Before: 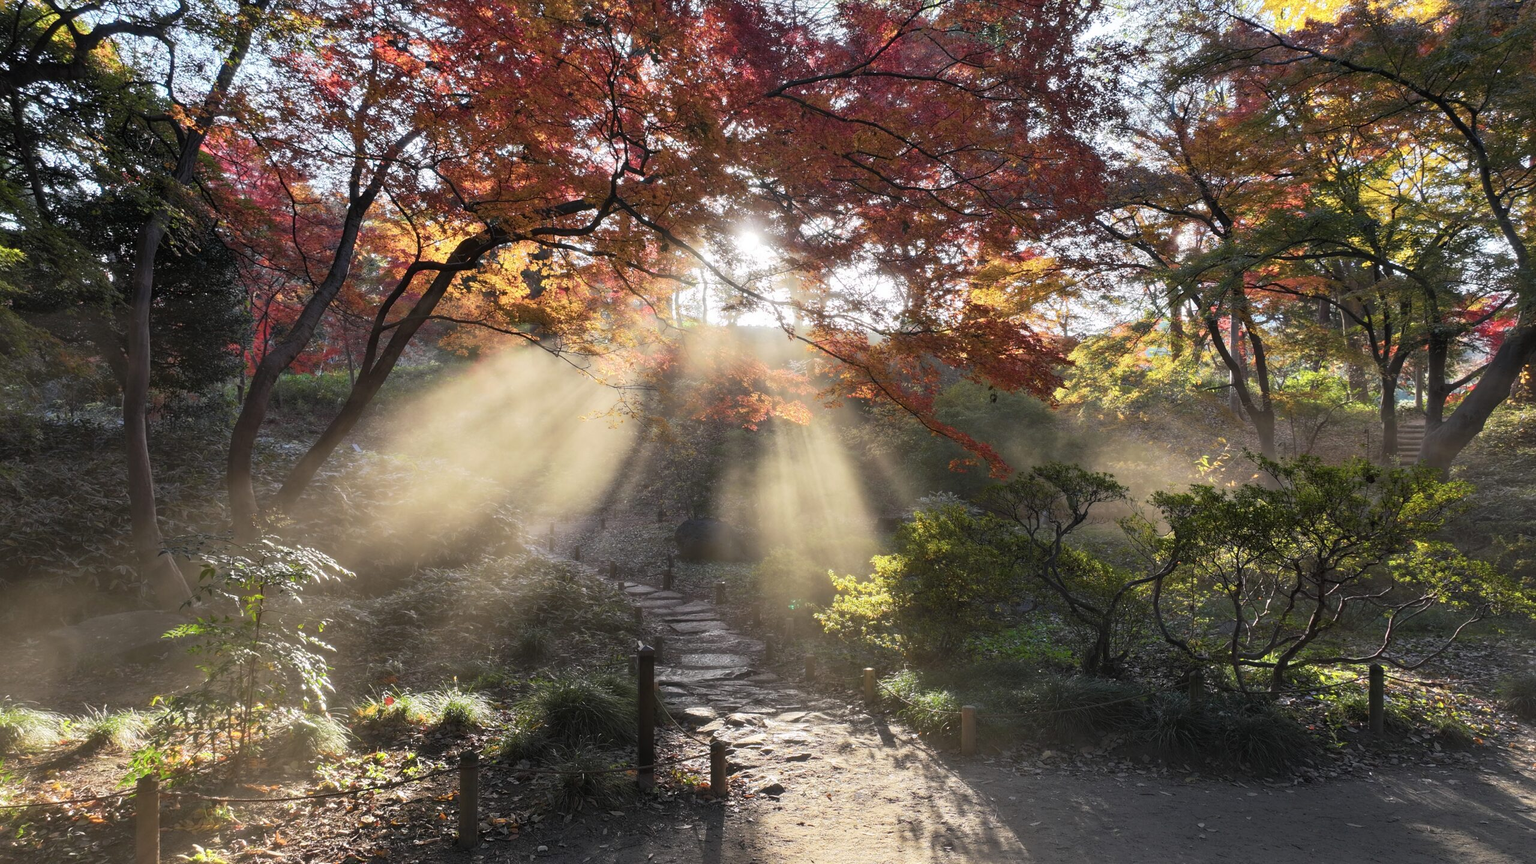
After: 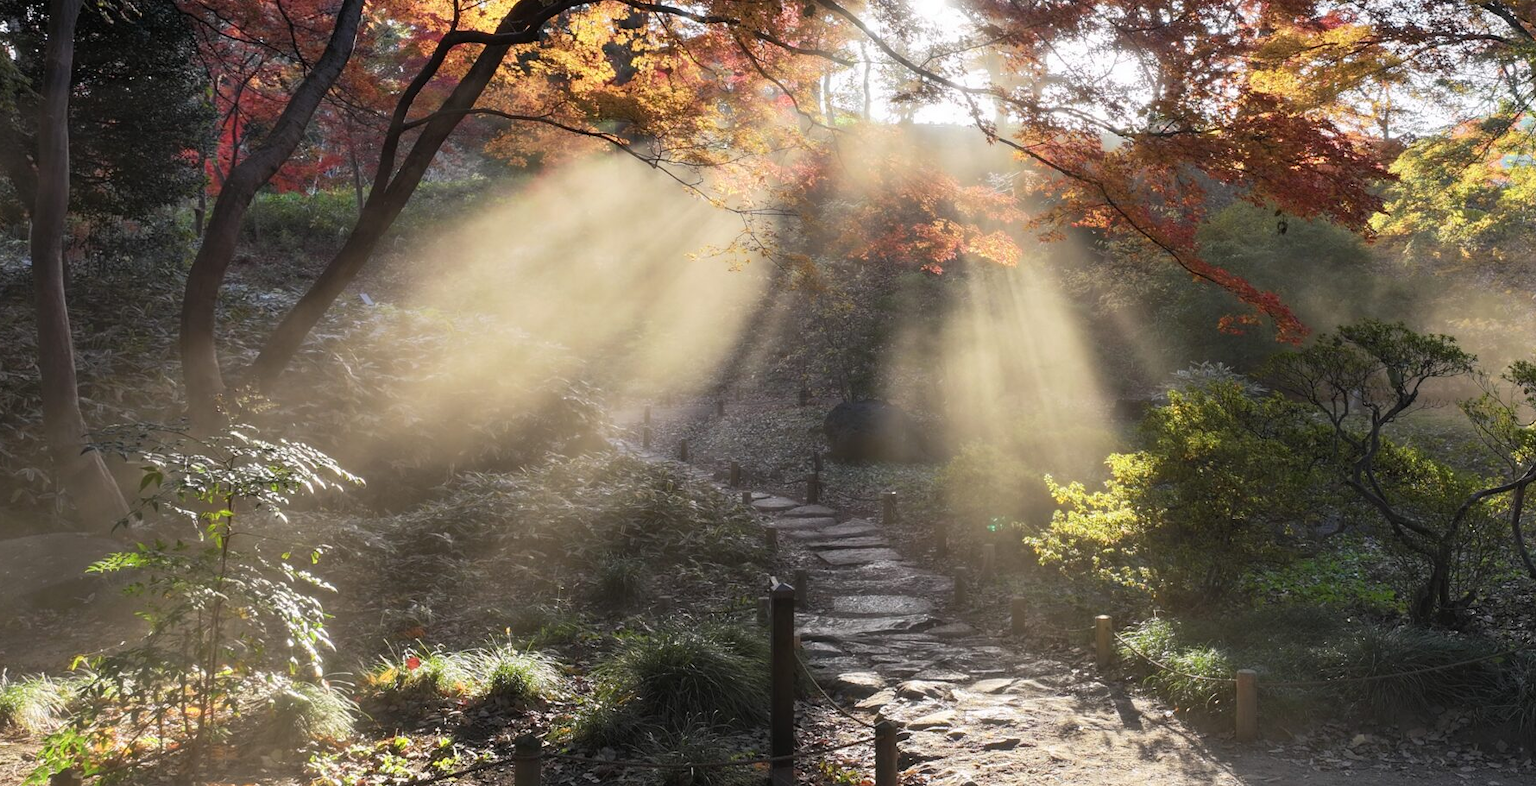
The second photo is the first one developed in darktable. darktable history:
crop: left 6.652%, top 27.836%, right 23.799%, bottom 8.789%
